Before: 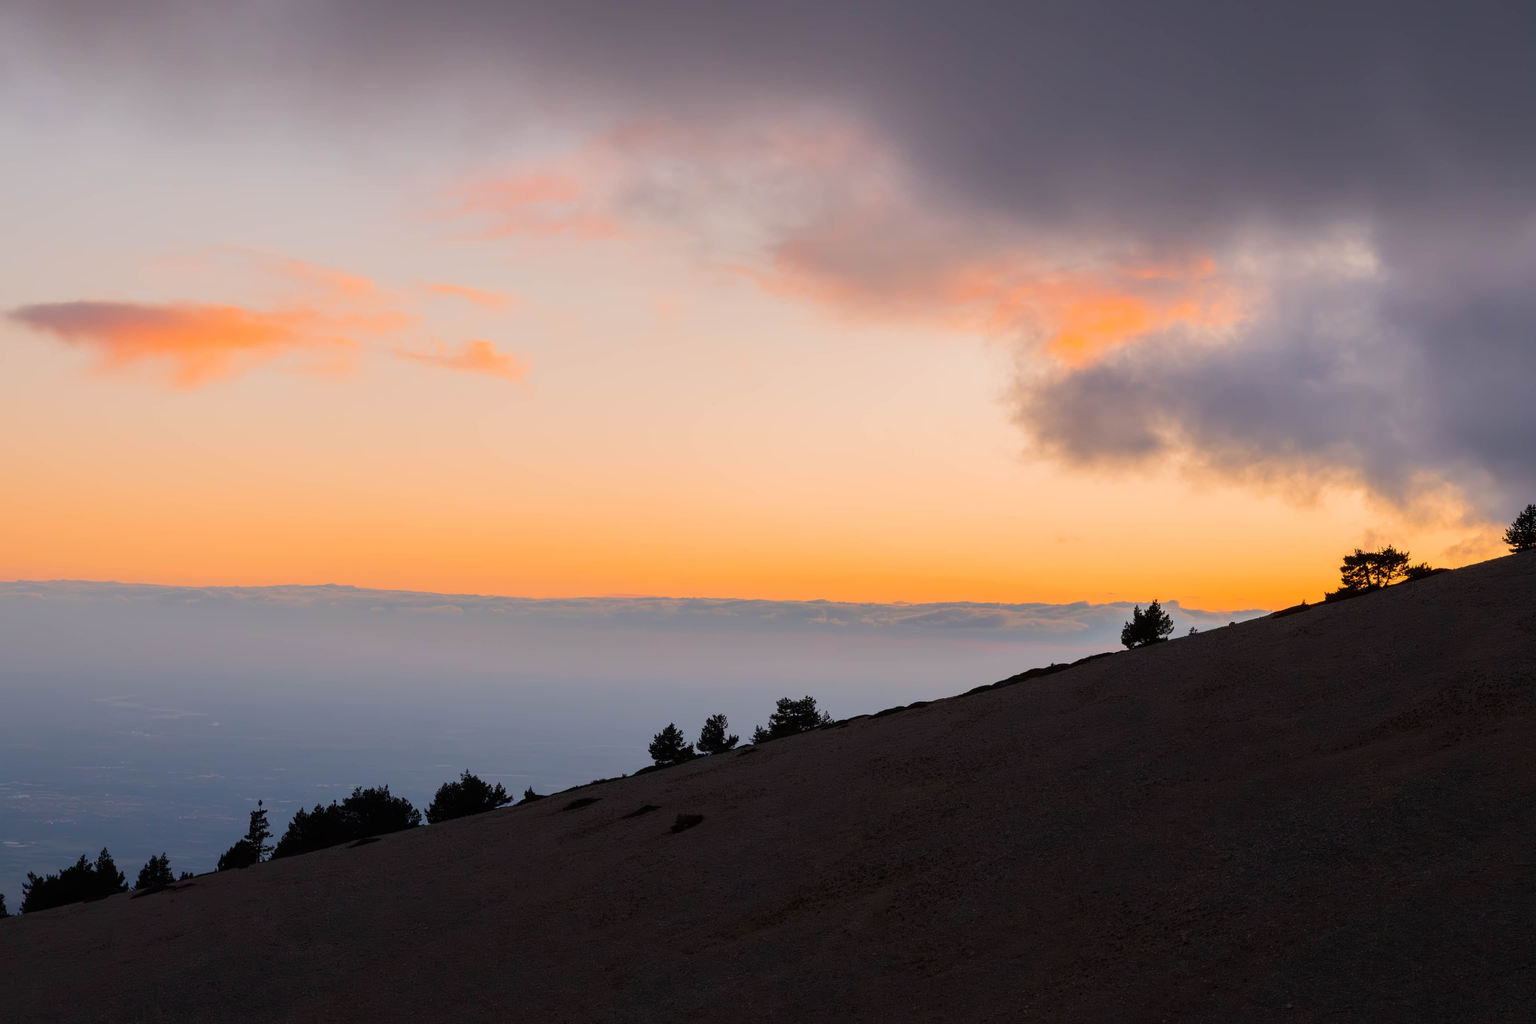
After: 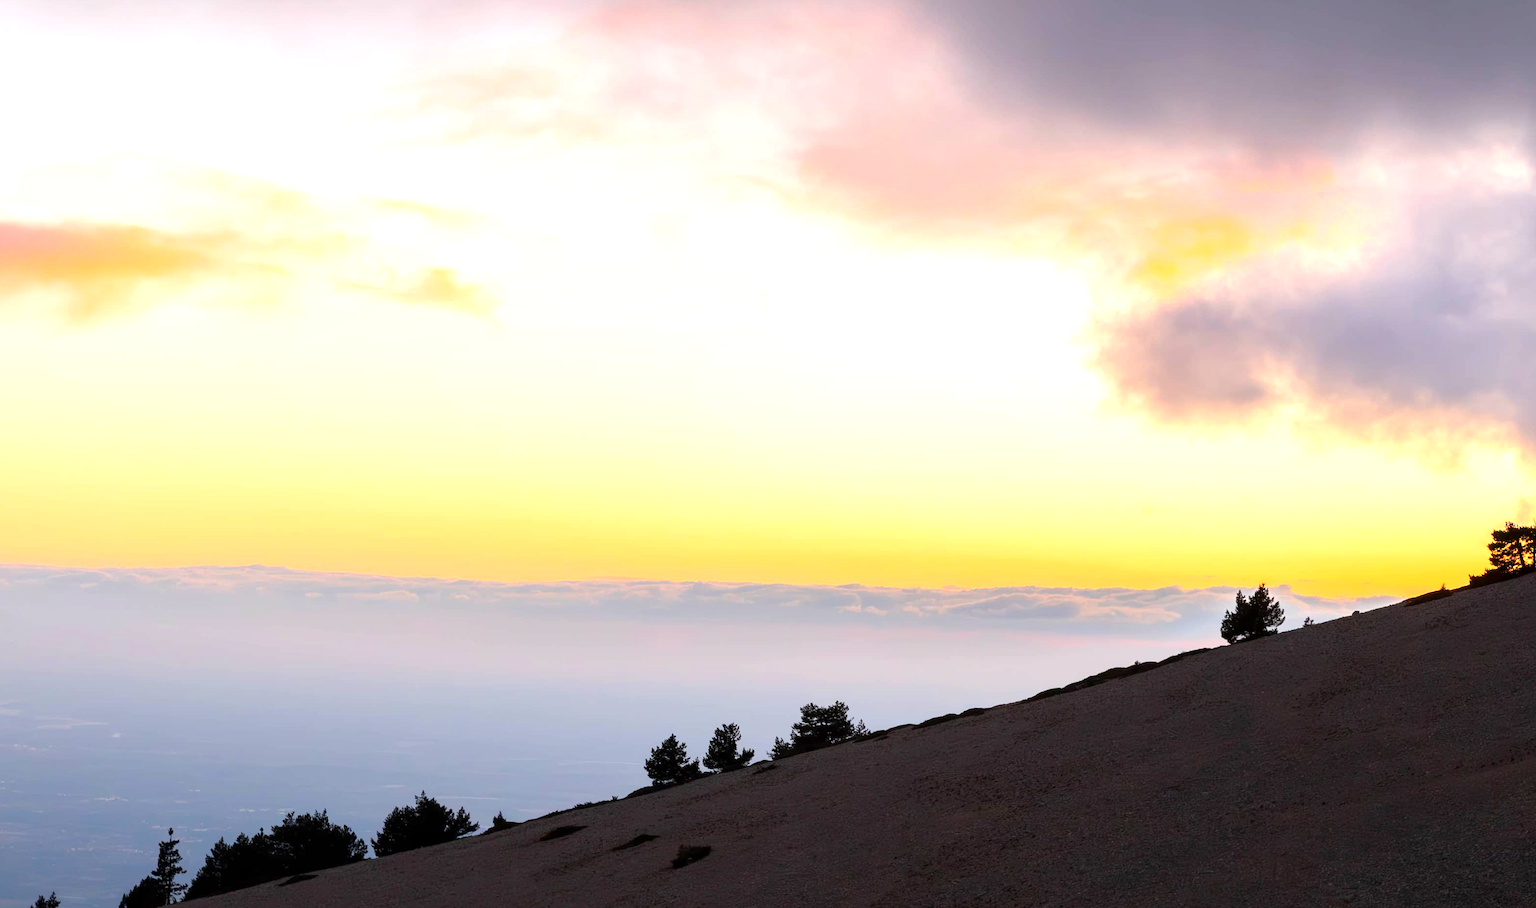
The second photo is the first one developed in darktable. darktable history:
exposure: black level correction 0.001, exposure 1.129 EV, compensate exposure bias true, compensate highlight preservation false
crop: left 7.856%, top 11.836%, right 10.12%, bottom 15.387%
